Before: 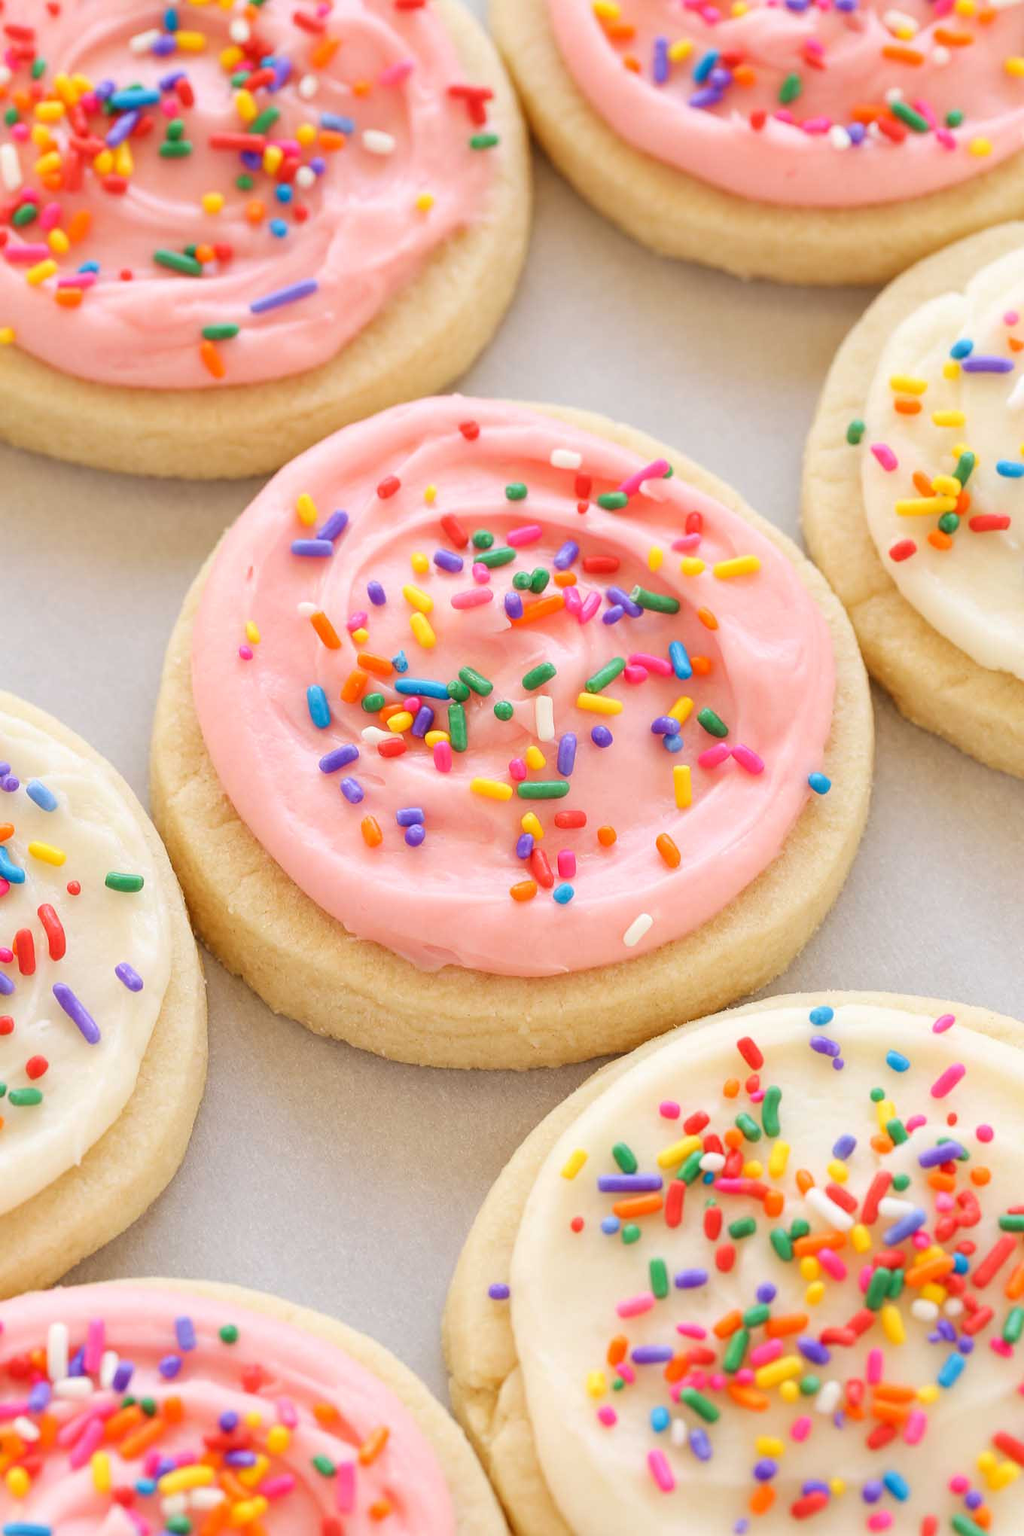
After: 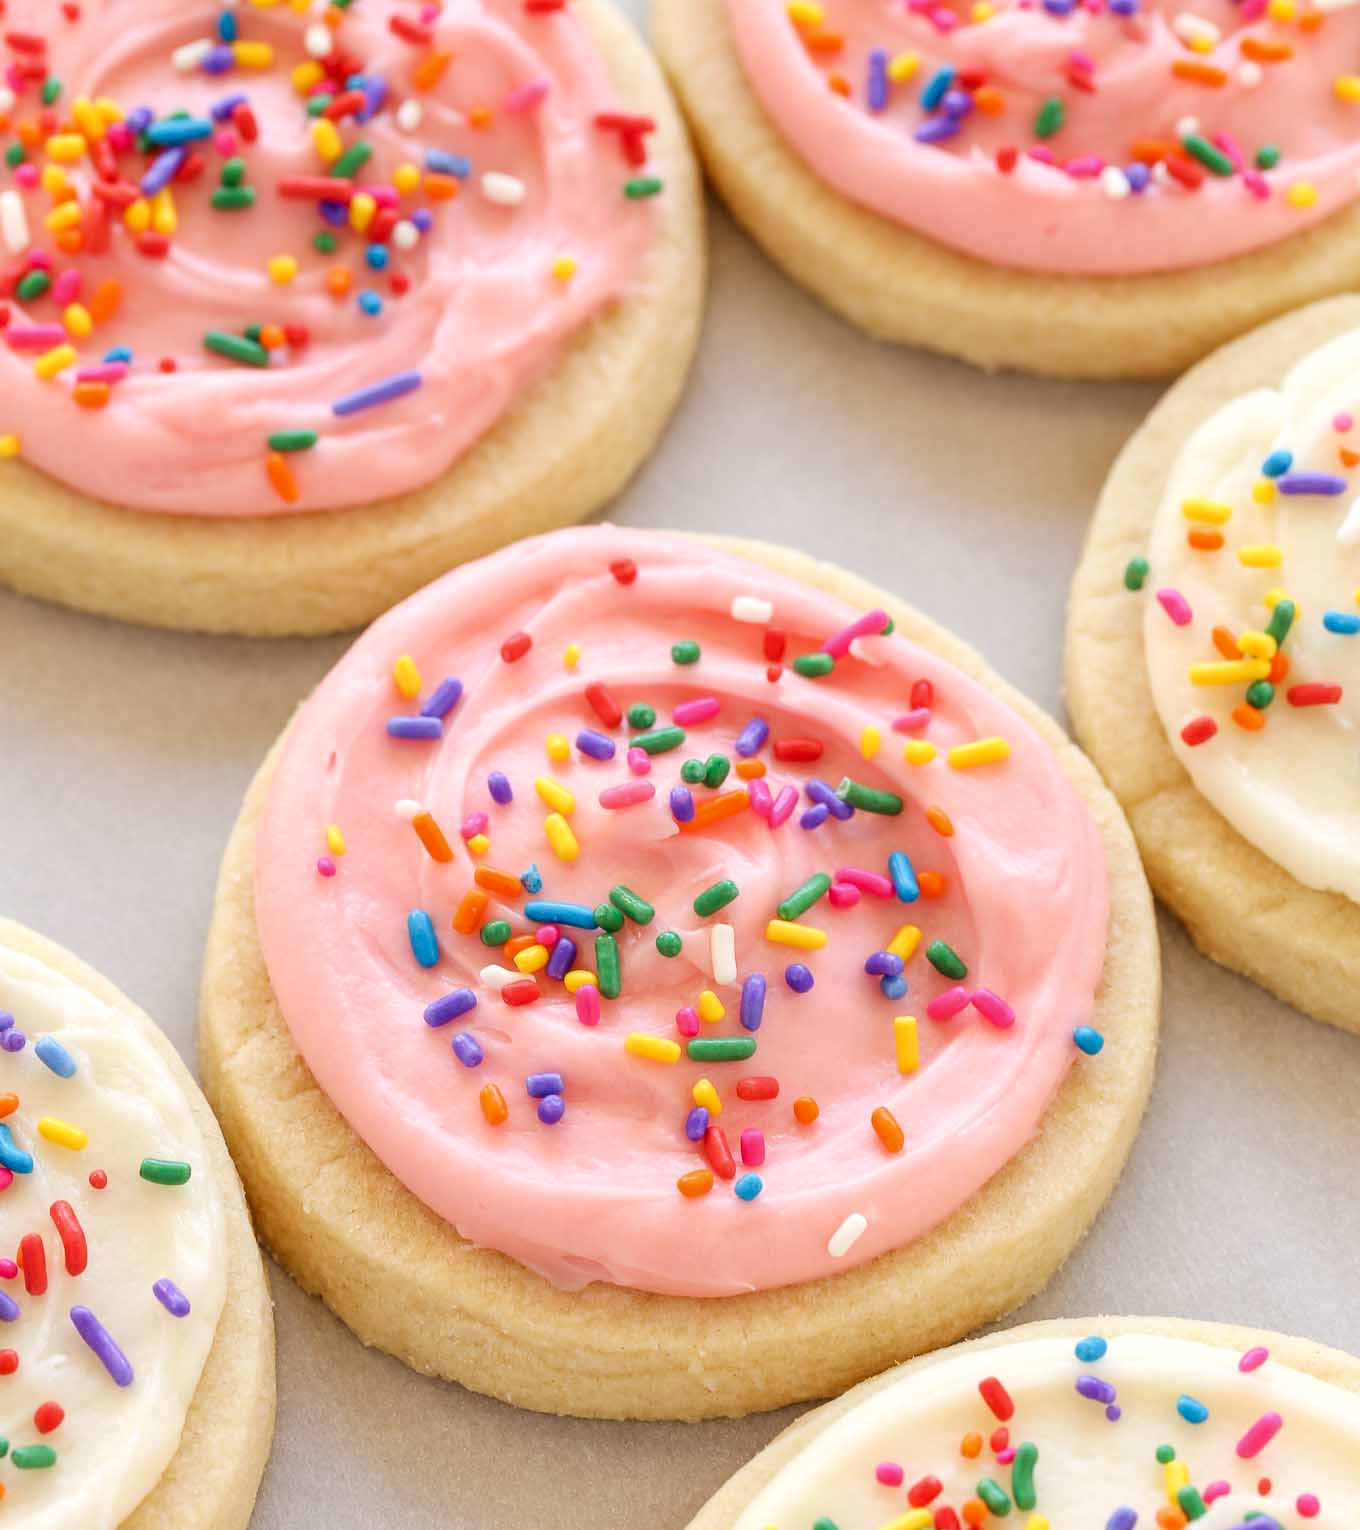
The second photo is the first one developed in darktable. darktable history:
crop: bottom 24.988%
local contrast: on, module defaults
